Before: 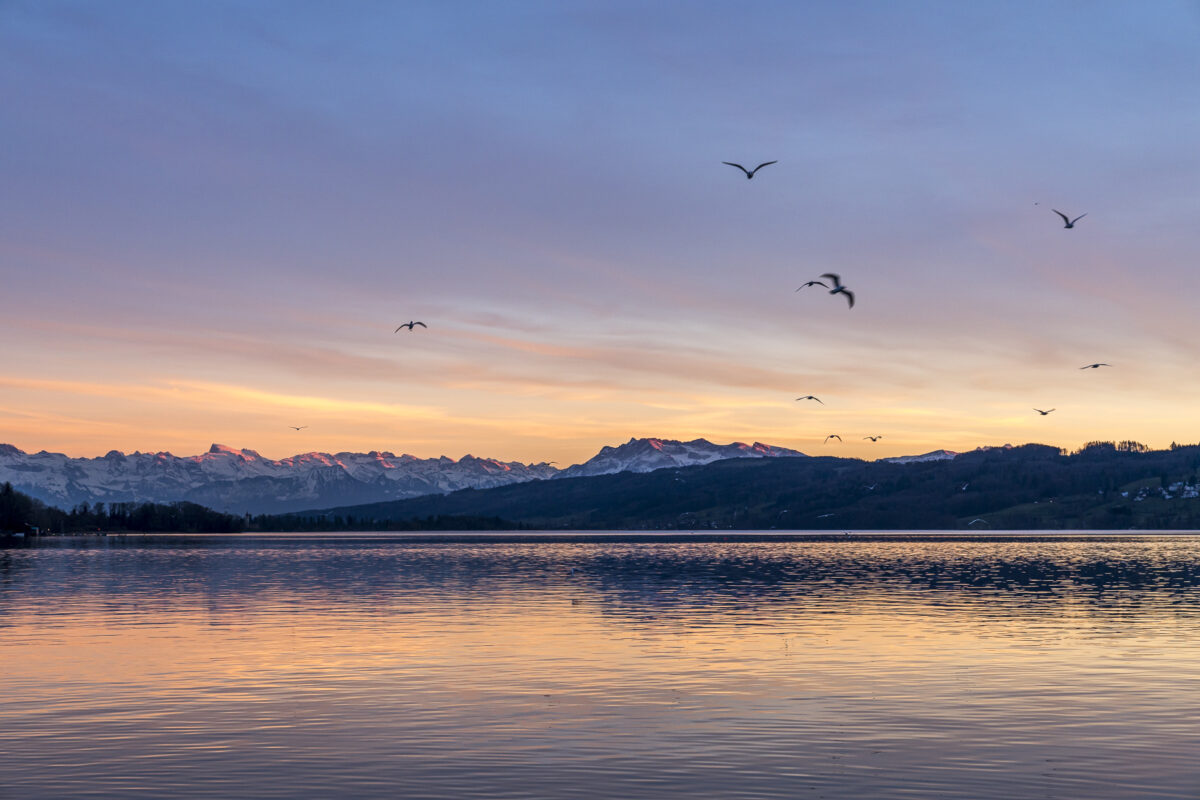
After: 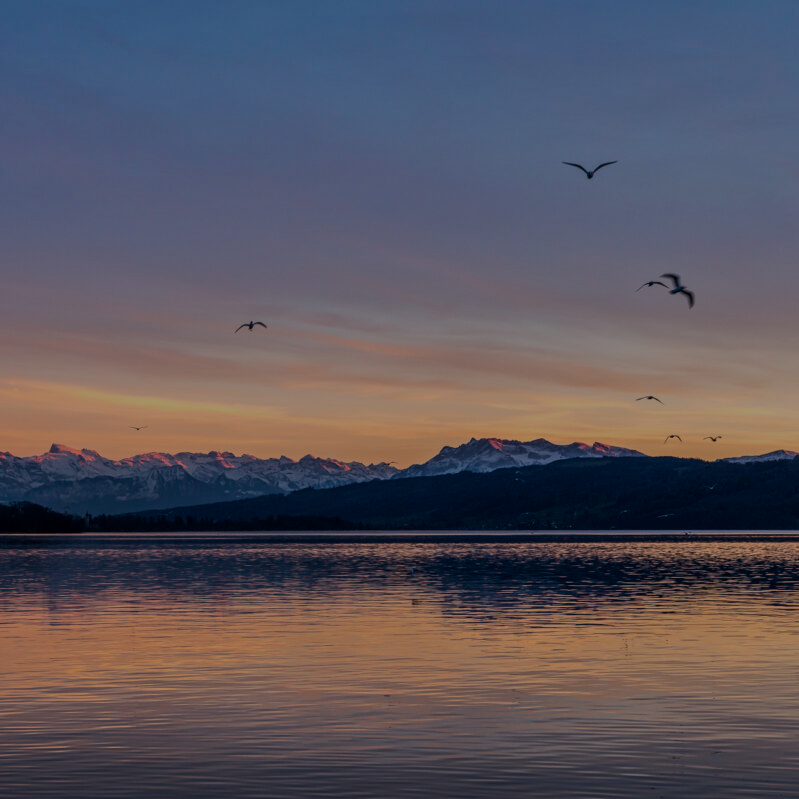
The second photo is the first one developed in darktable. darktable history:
exposure: exposure 0.493 EV, compensate highlight preservation false
tone equalizer: -8 EV -2 EV, -7 EV -2 EV, -6 EV -2 EV, -5 EV -2 EV, -4 EV -2 EV, -3 EV -2 EV, -2 EV -2 EV, -1 EV -1.63 EV, +0 EV -2 EV
crop and rotate: left 13.409%, right 19.924%
